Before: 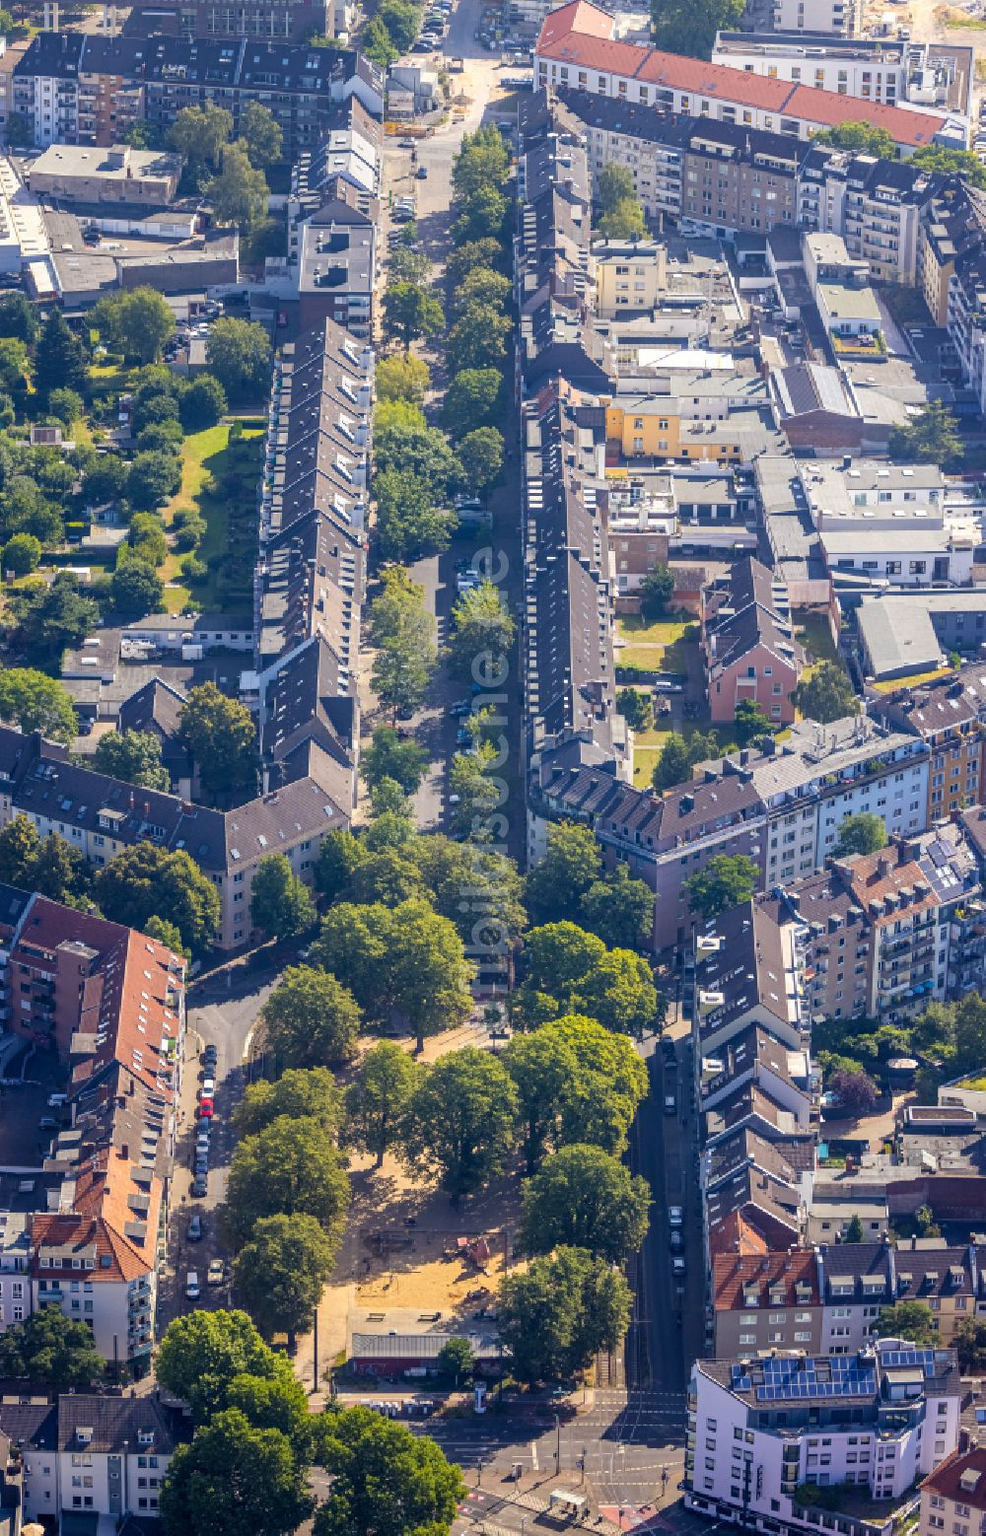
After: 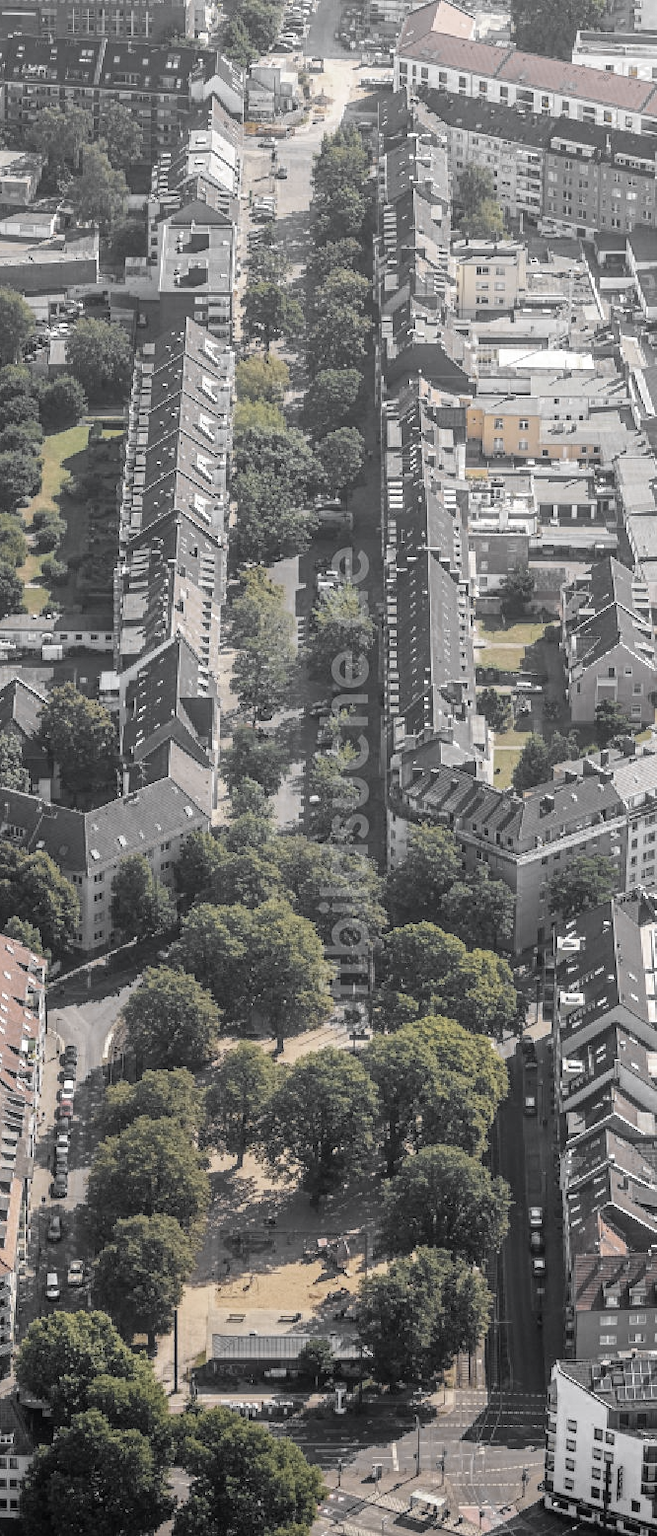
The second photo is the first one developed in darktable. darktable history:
crop and rotate: left 14.292%, right 19.041%
color zones: curves: ch0 [(0, 0.613) (0.01, 0.613) (0.245, 0.448) (0.498, 0.529) (0.642, 0.665) (0.879, 0.777) (0.99, 0.613)]; ch1 [(0, 0.035) (0.121, 0.189) (0.259, 0.197) (0.415, 0.061) (0.589, 0.022) (0.732, 0.022) (0.857, 0.026) (0.991, 0.053)]
